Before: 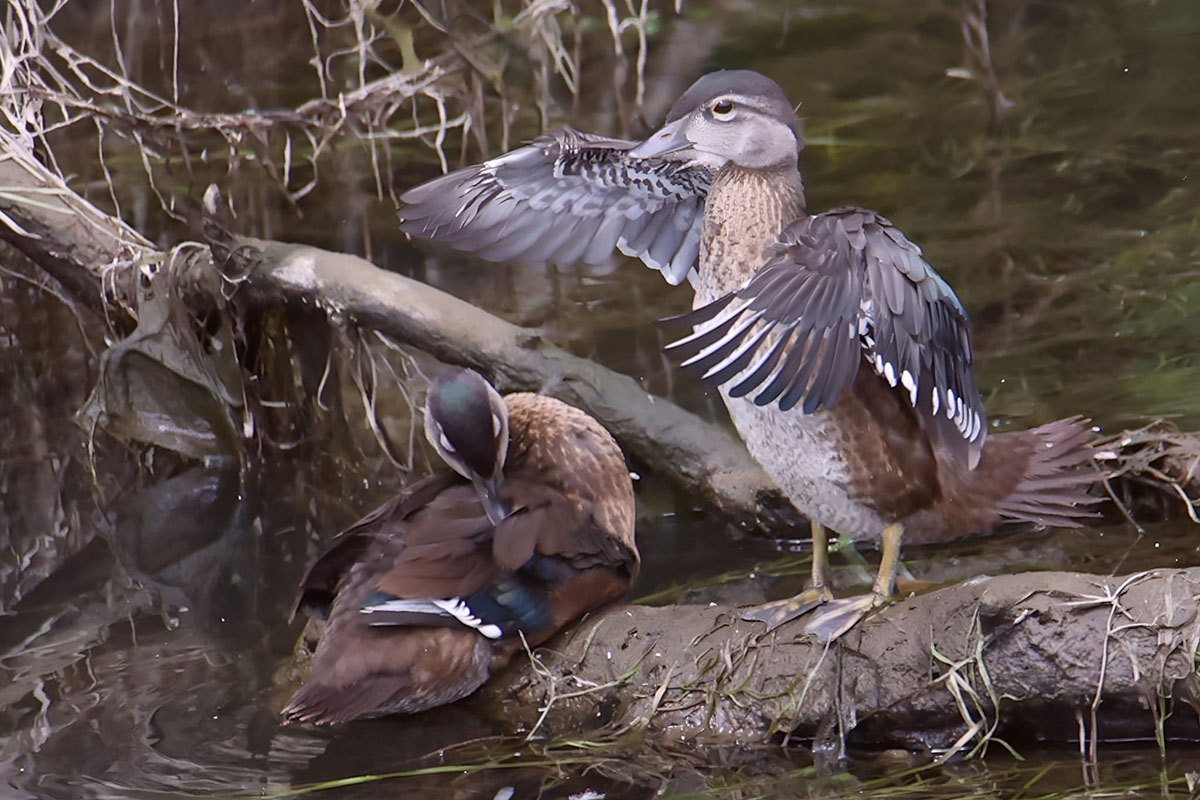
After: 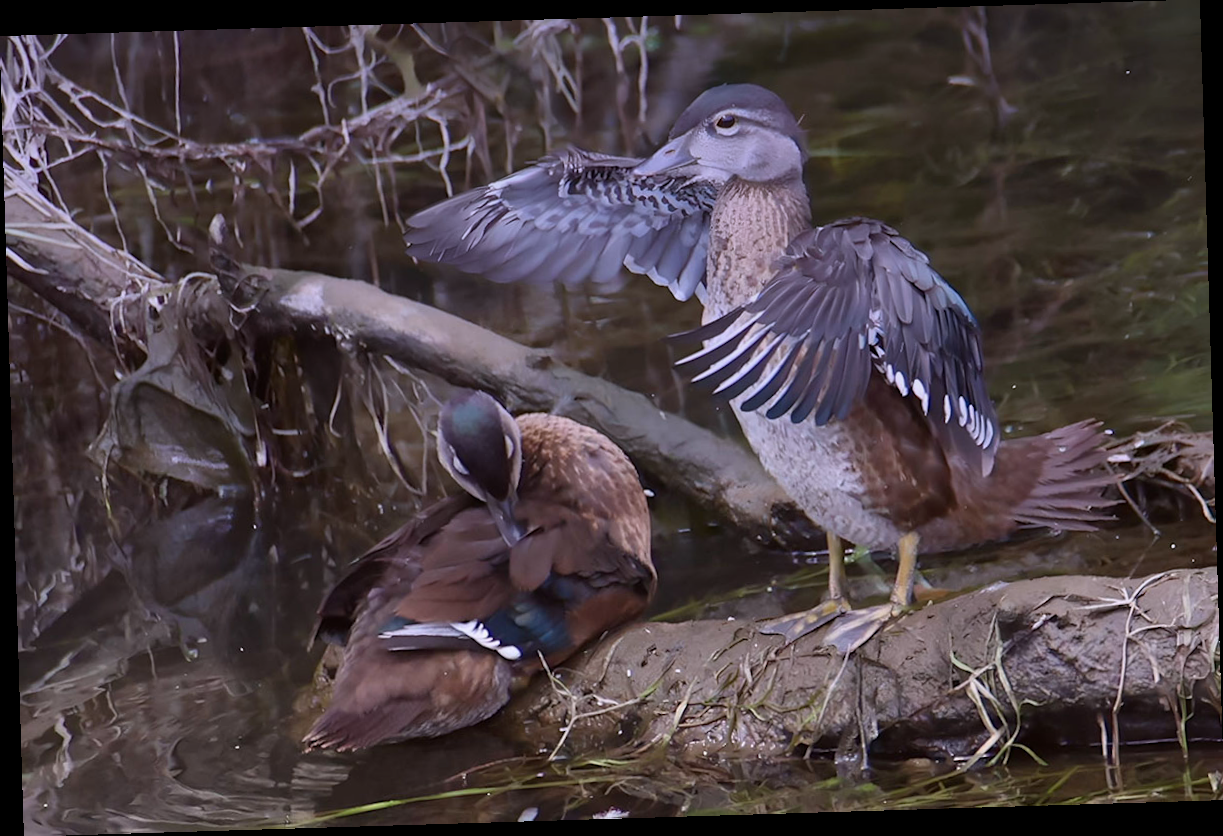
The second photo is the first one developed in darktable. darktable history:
graduated density: hue 238.83°, saturation 50%
contrast brightness saturation: saturation 0.13
rotate and perspective: rotation -1.75°, automatic cropping off
